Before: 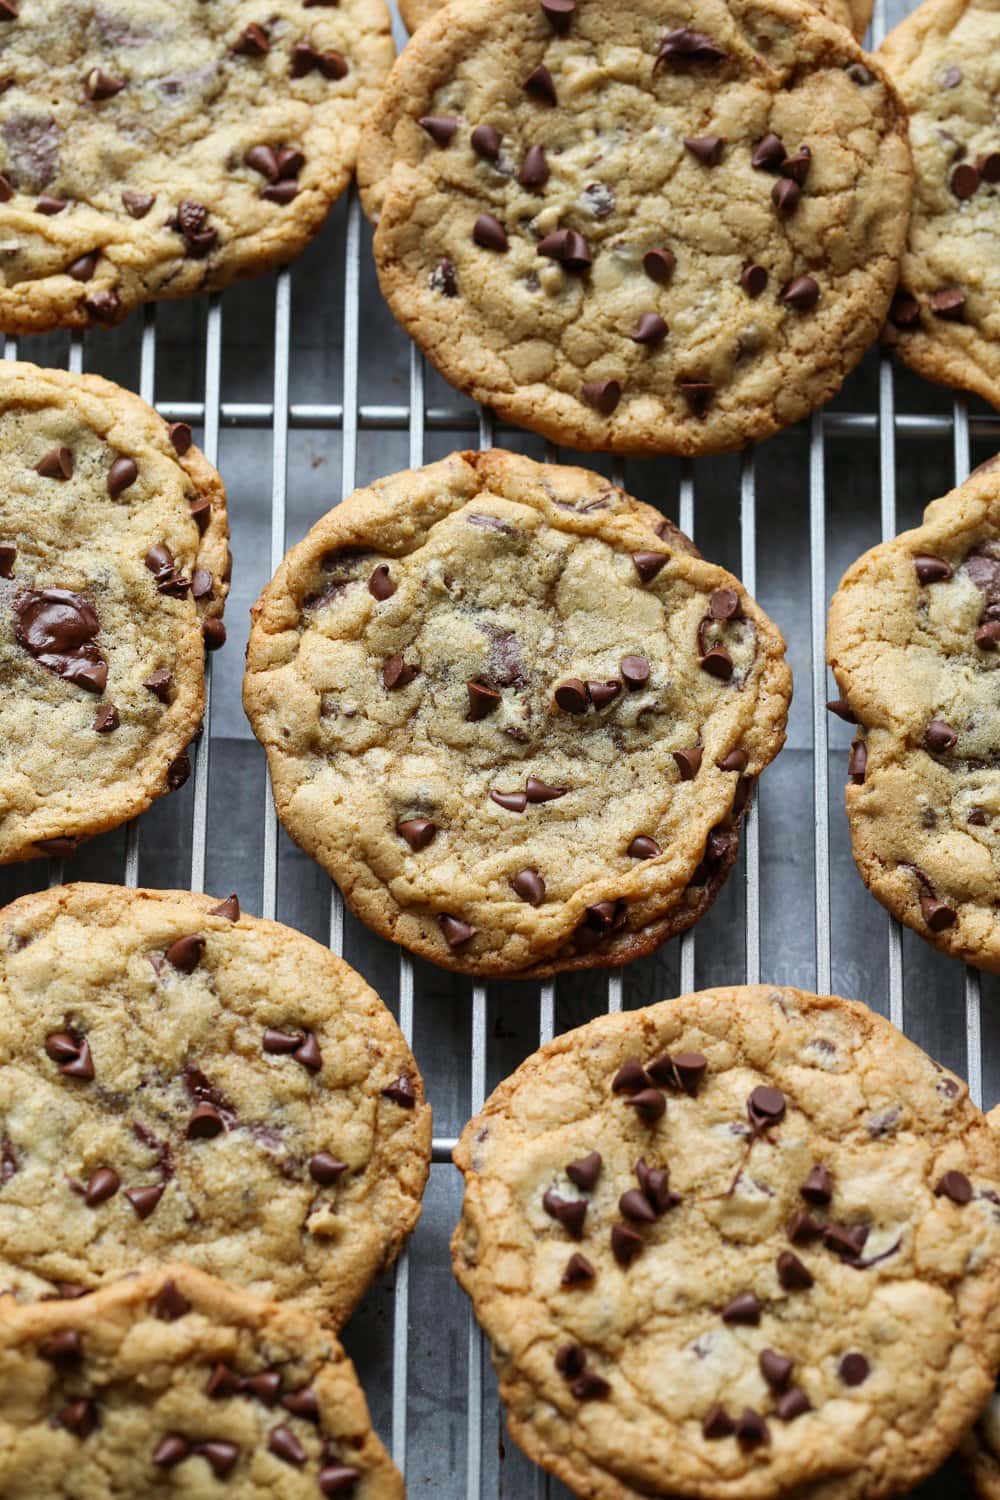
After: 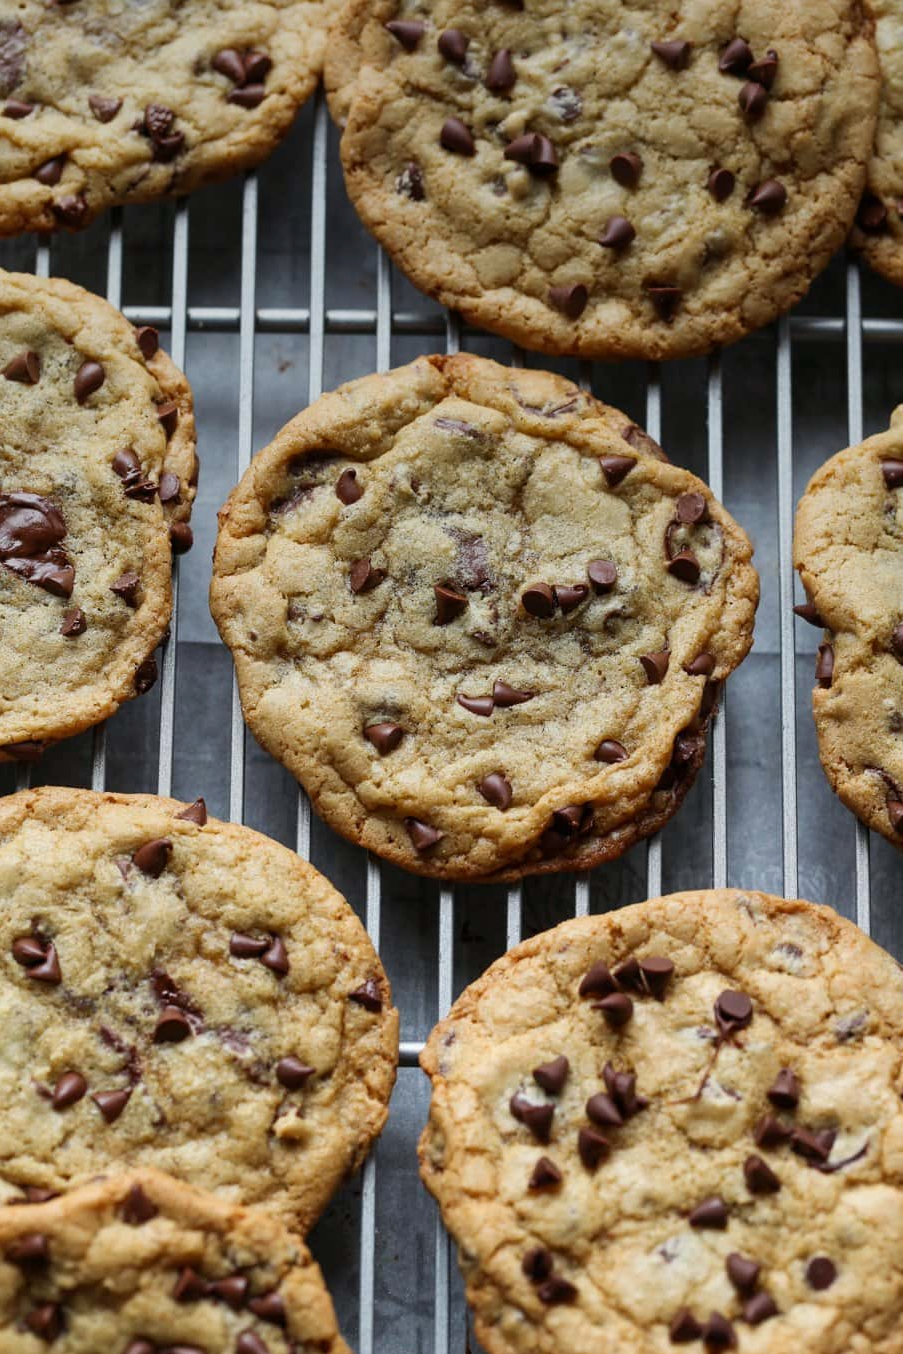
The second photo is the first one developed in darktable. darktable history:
crop: left 3.305%, top 6.436%, right 6.389%, bottom 3.258%
graduated density: on, module defaults
